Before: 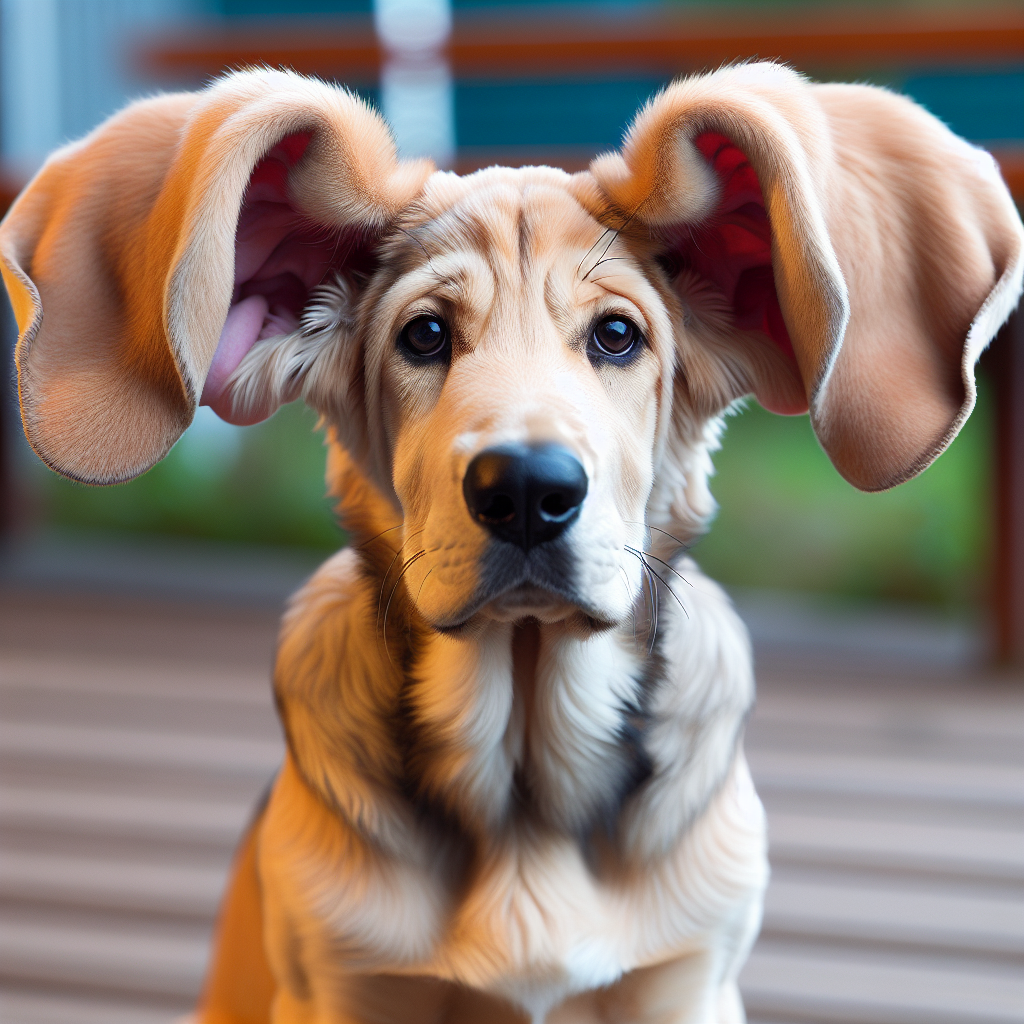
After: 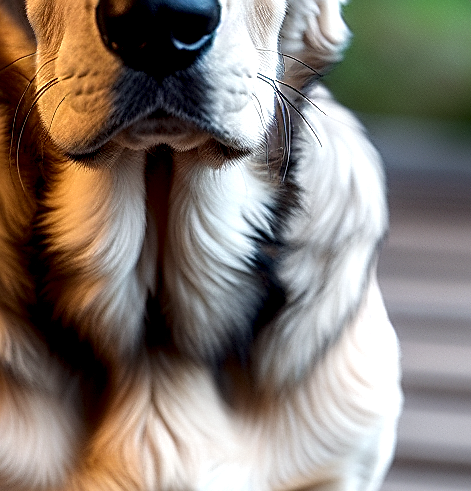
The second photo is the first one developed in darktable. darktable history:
contrast brightness saturation: brightness -0.09
local contrast: highlights 19%, detail 187%
sharpen: amount 0.899
crop: left 35.843%, top 46.094%, right 18.134%, bottom 5.899%
